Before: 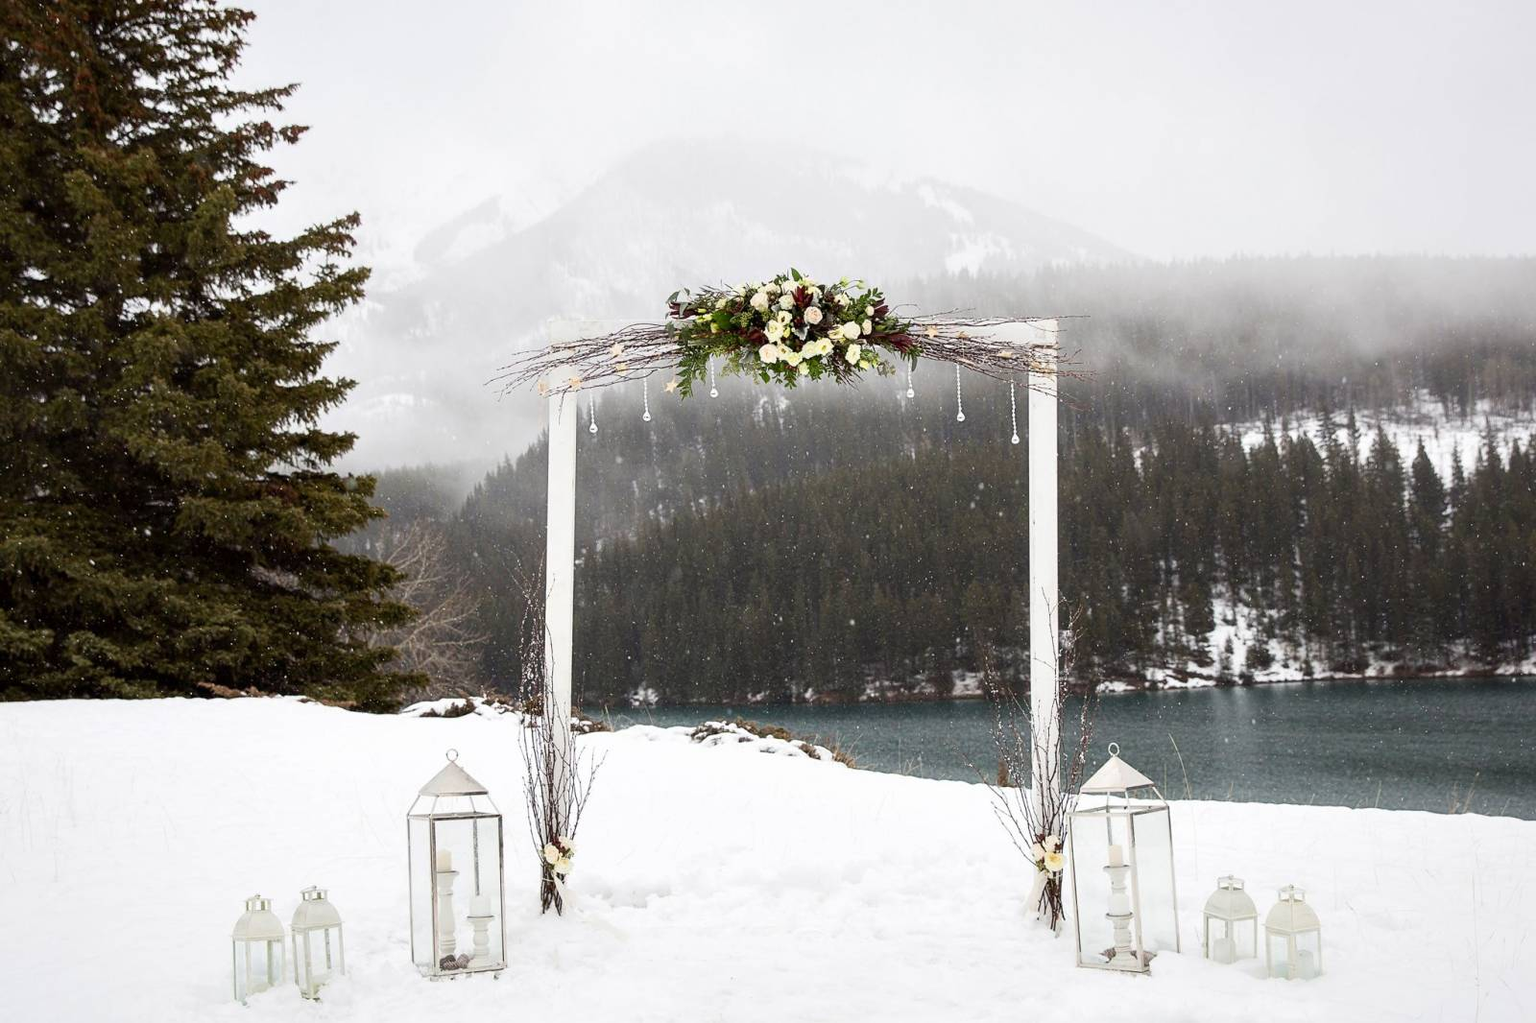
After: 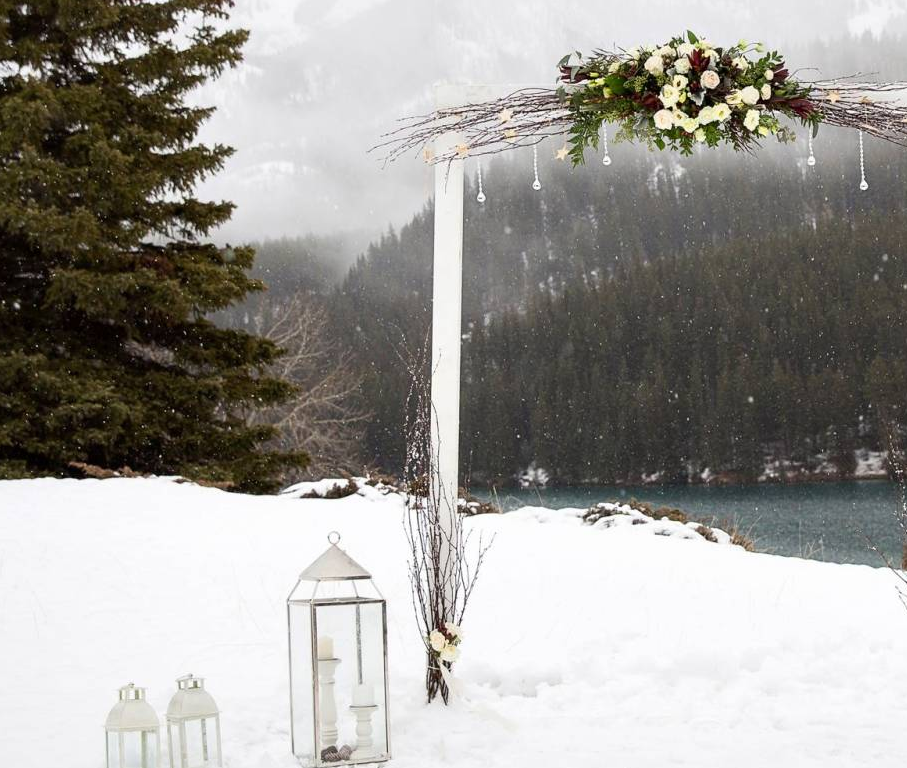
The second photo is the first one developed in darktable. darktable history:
crop: left 8.599%, top 23.433%, right 34.704%, bottom 4.508%
